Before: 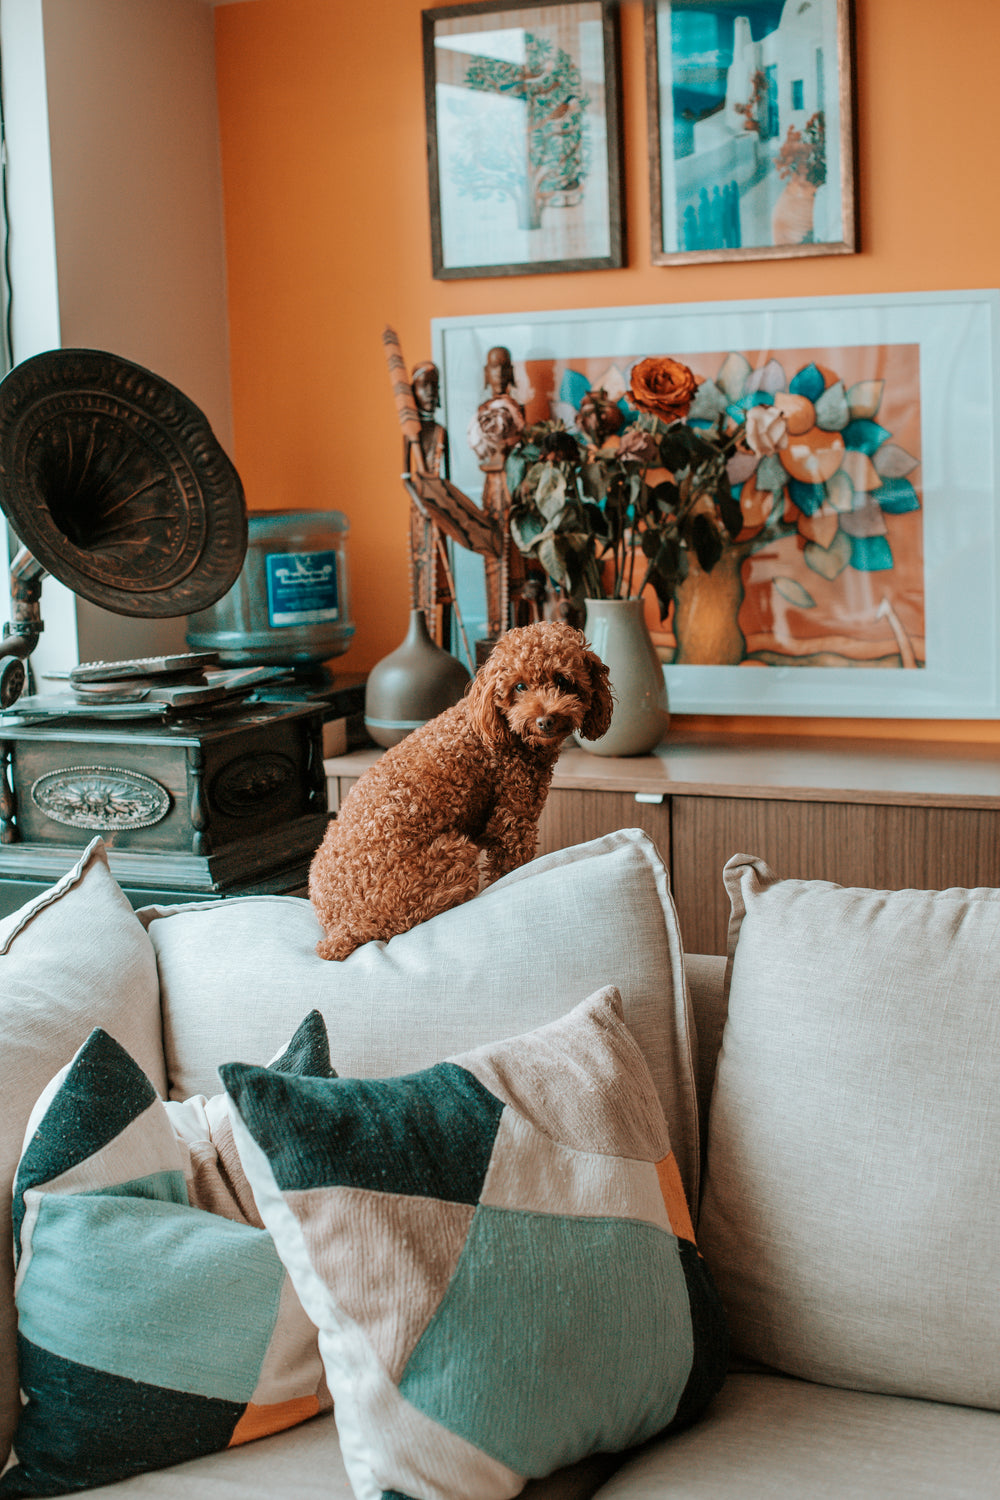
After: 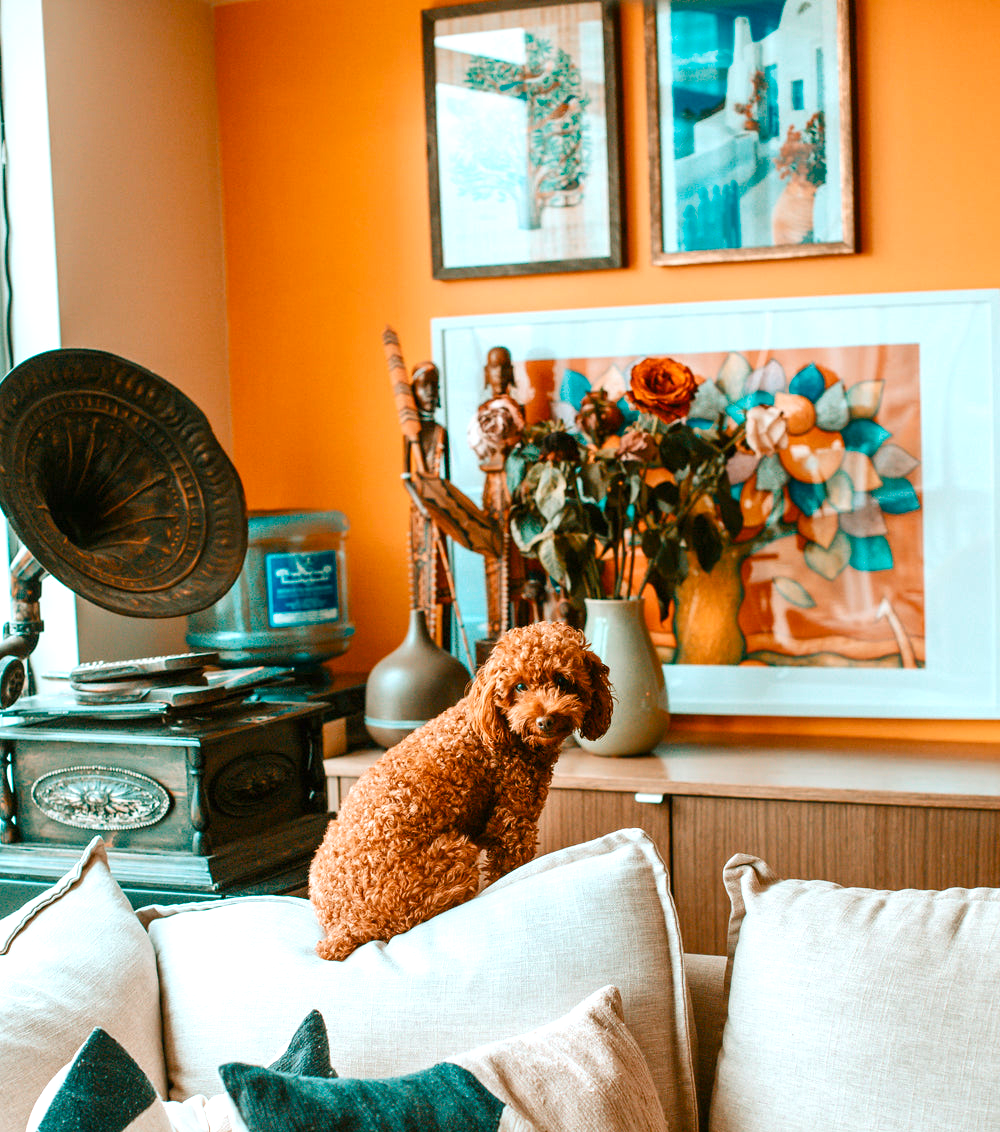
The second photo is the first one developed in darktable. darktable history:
contrast brightness saturation: contrast 0.077, saturation 0.021
shadows and highlights: shadows 37.7, highlights -27.99, soften with gaussian
crop: bottom 24.471%
color balance rgb: perceptual saturation grading › global saturation 34.758%, perceptual saturation grading › highlights -29.941%, perceptual saturation grading › shadows 35.948%, global vibrance 20.517%
exposure: black level correction 0, exposure 0.702 EV, compensate highlight preservation false
